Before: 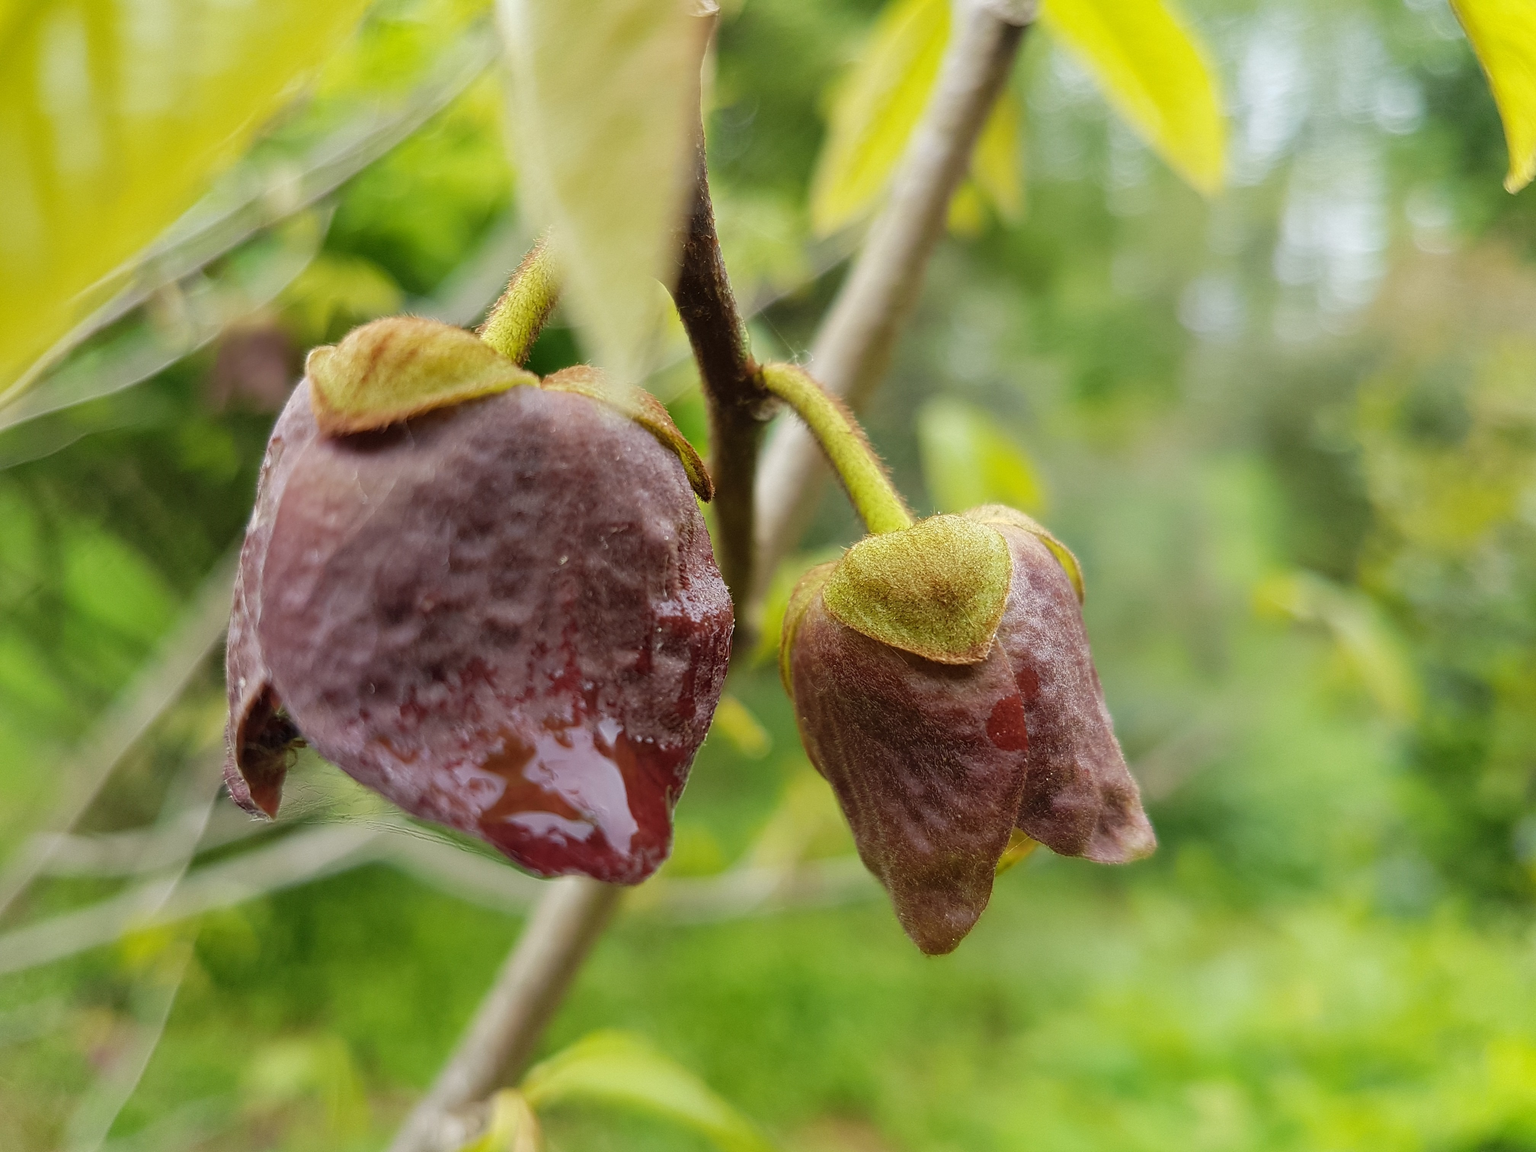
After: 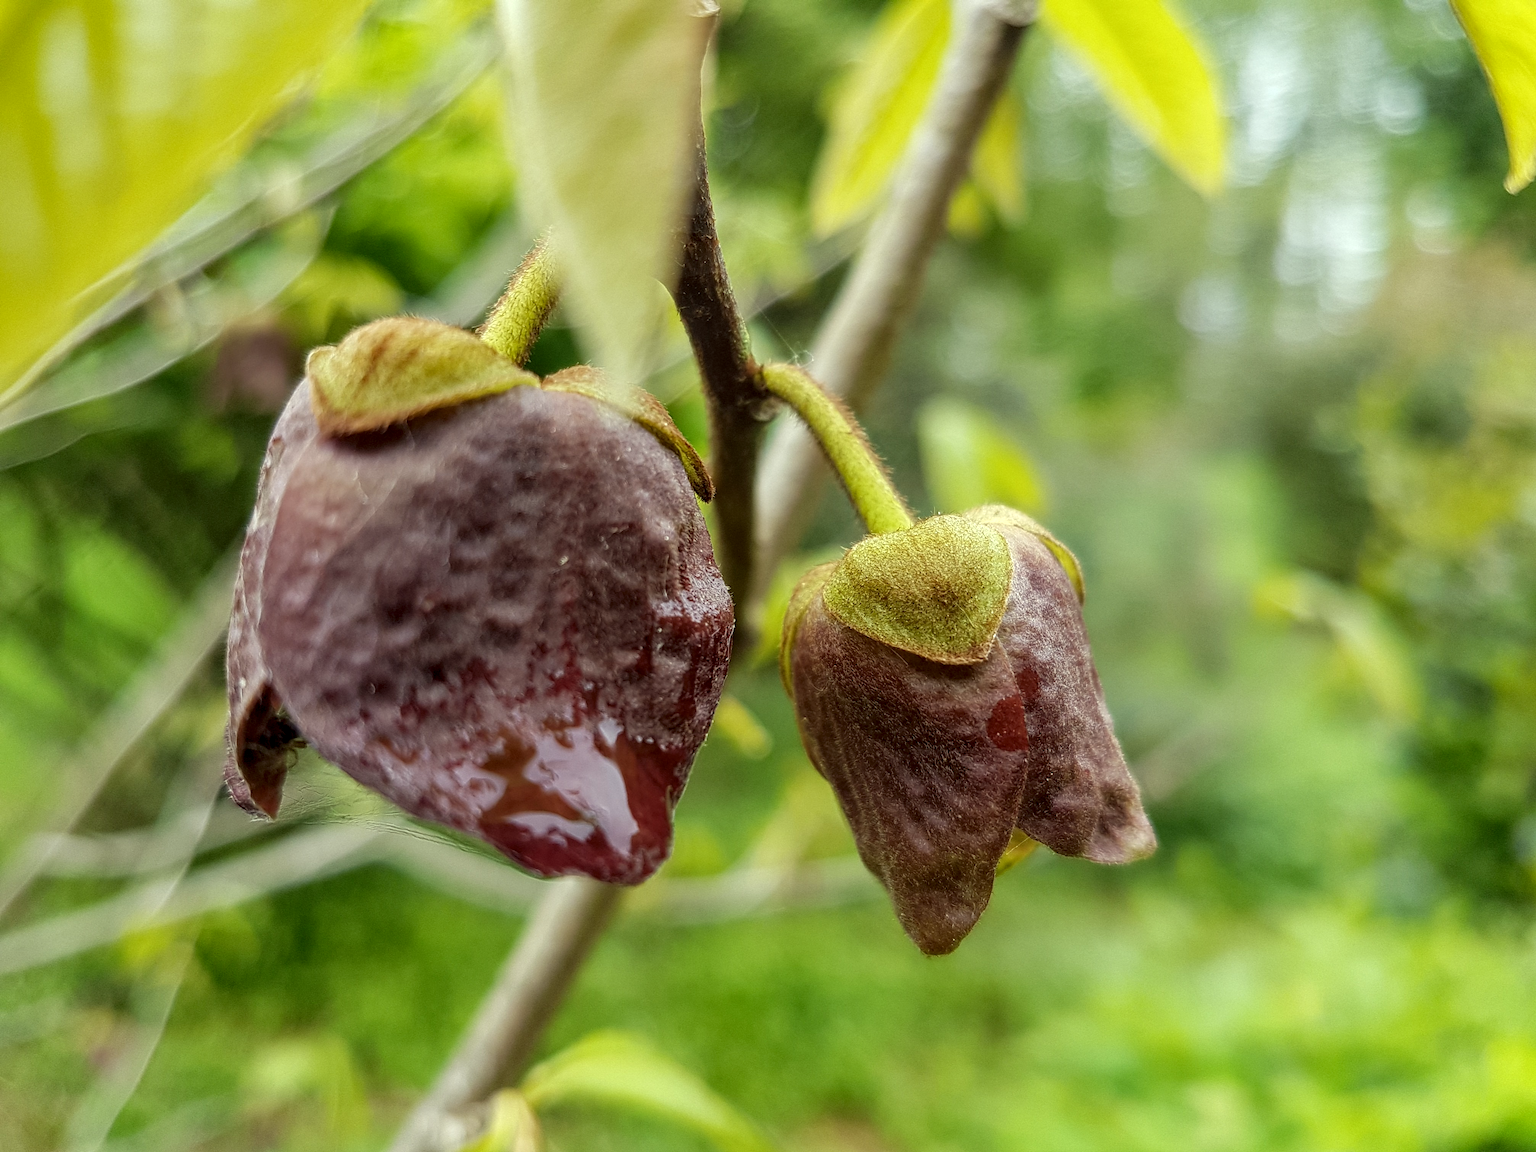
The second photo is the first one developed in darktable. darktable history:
color correction: highlights a* -4.73, highlights b* 5.06, saturation 0.97
local contrast: highlights 61%, detail 143%, midtone range 0.428
